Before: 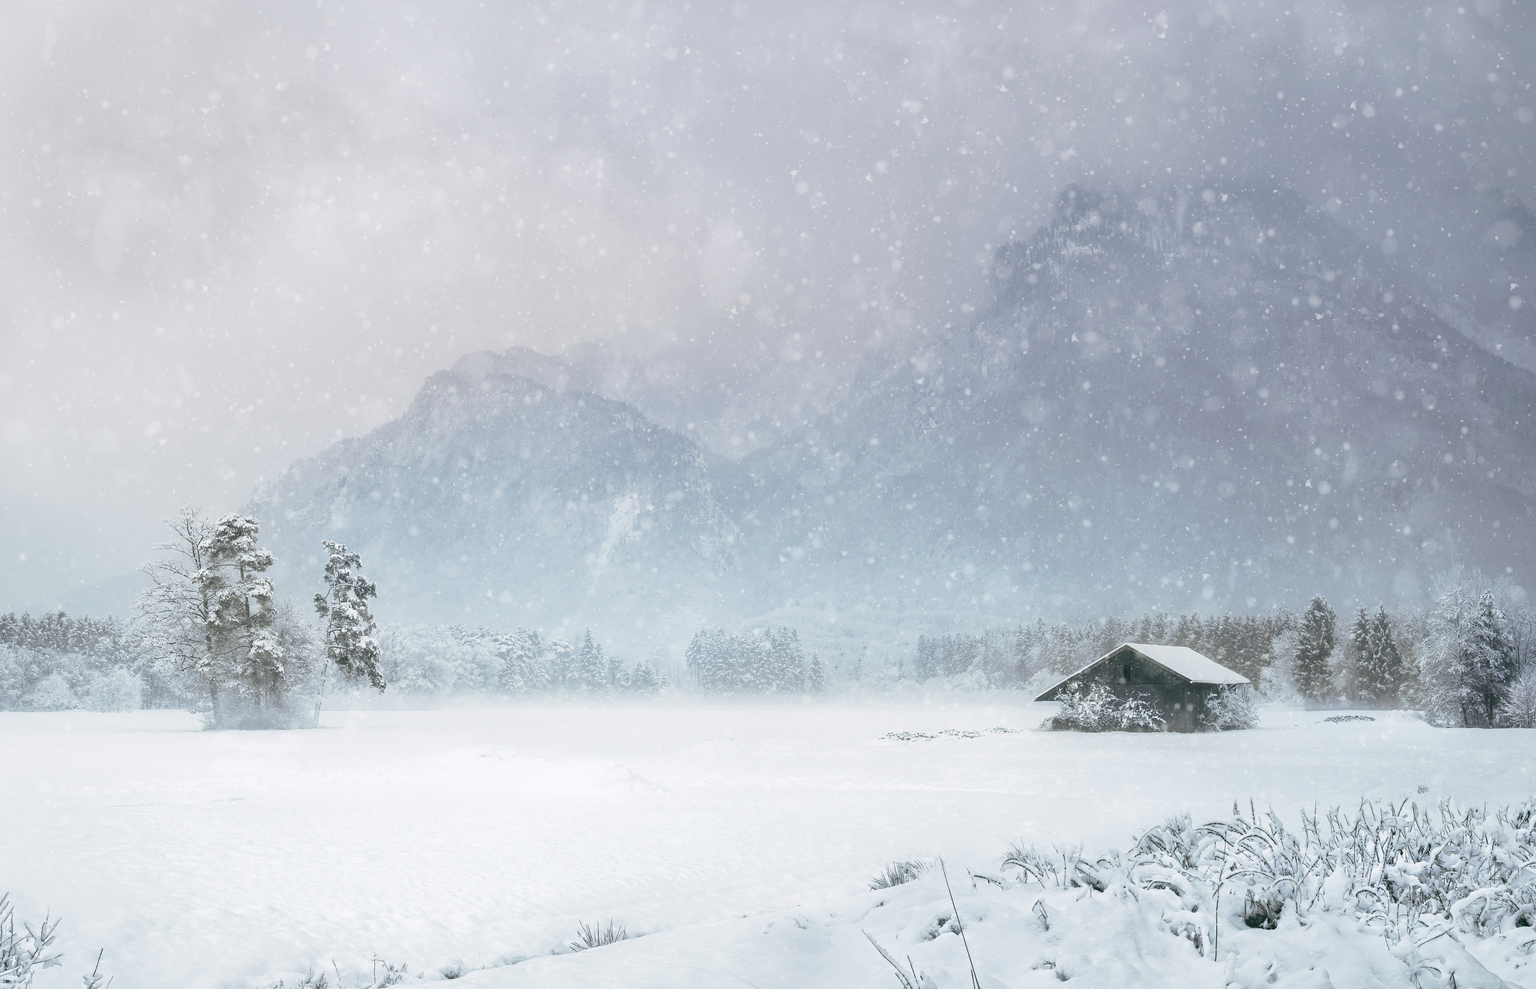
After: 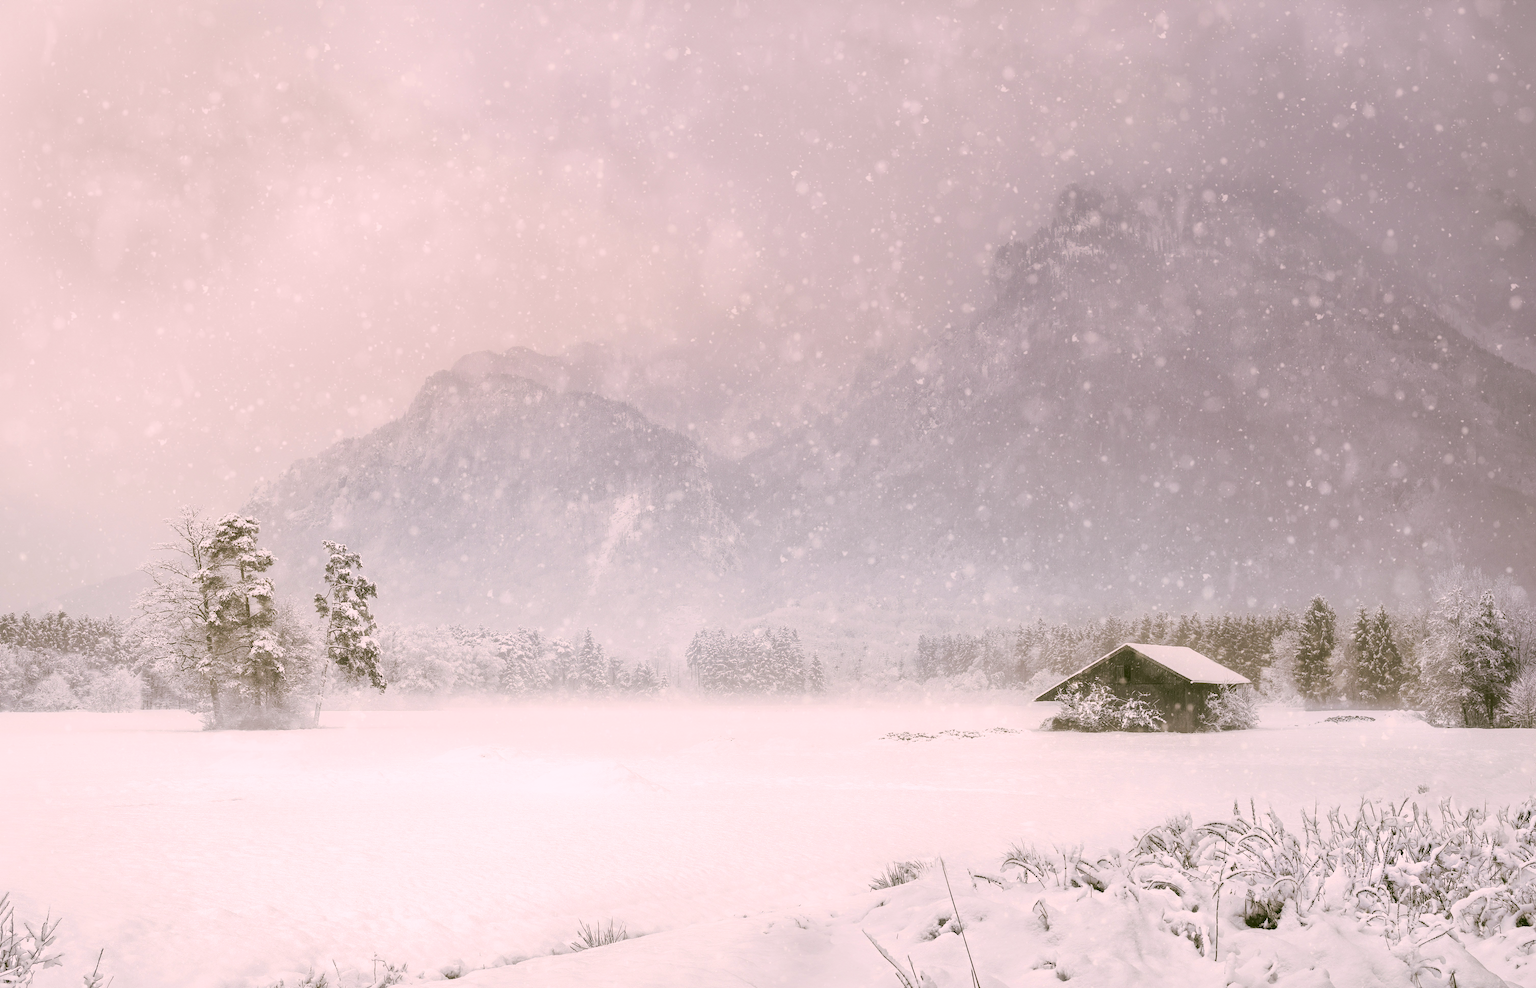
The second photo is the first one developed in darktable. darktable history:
color correction: highlights a* 8.98, highlights b* 15.09, shadows a* -0.49, shadows b* 26.52
white balance: red 1.004, blue 1.096
